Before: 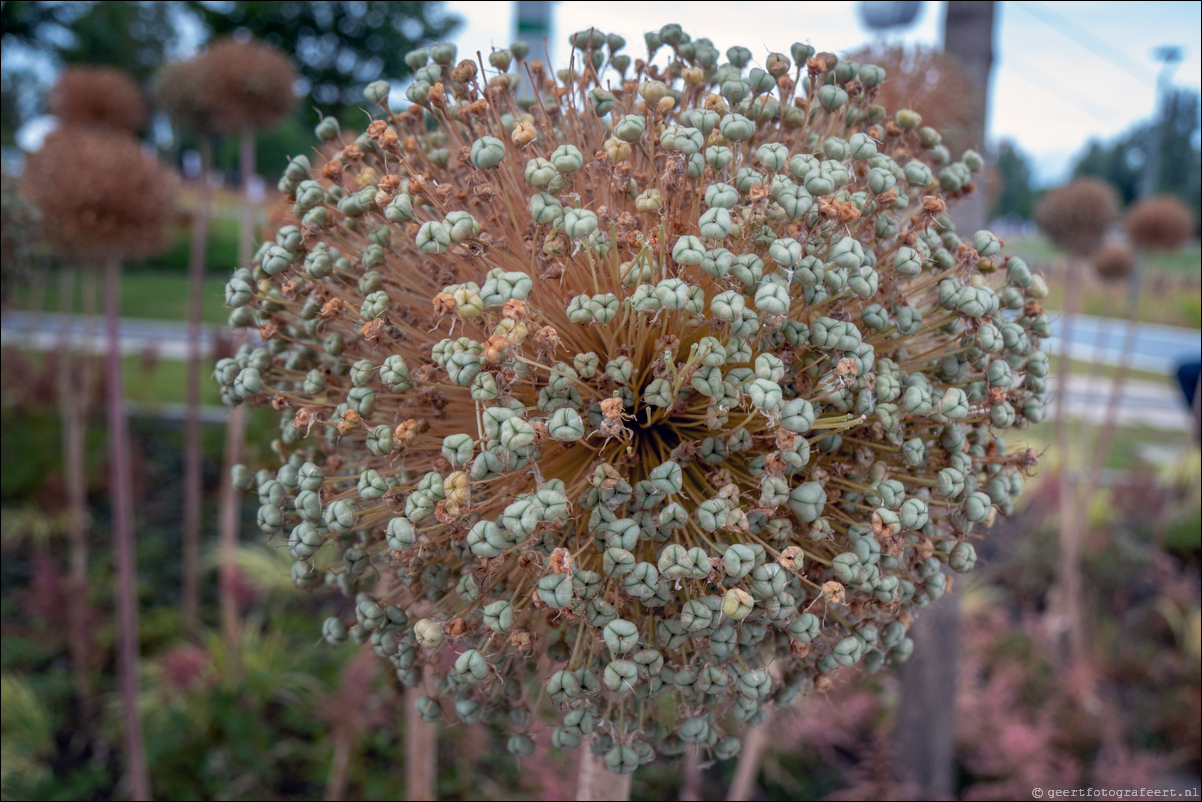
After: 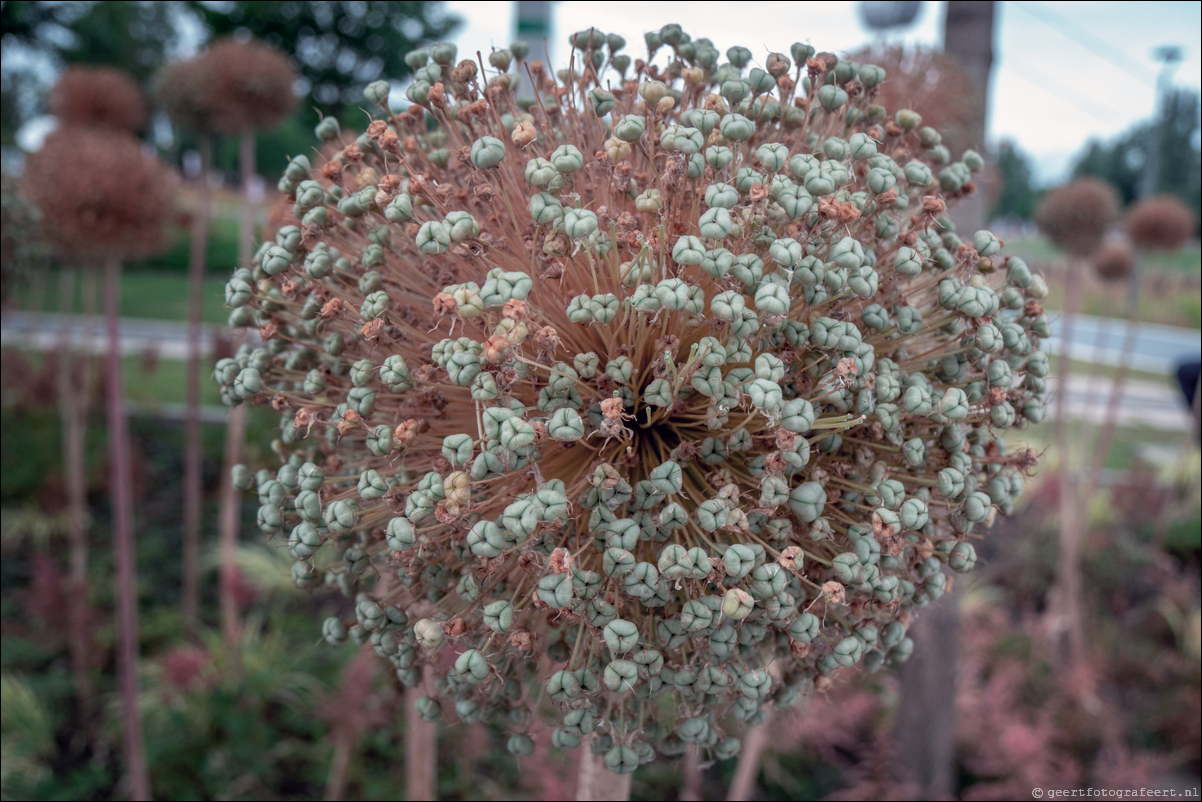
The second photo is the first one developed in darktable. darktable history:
color contrast: blue-yellow contrast 0.62
